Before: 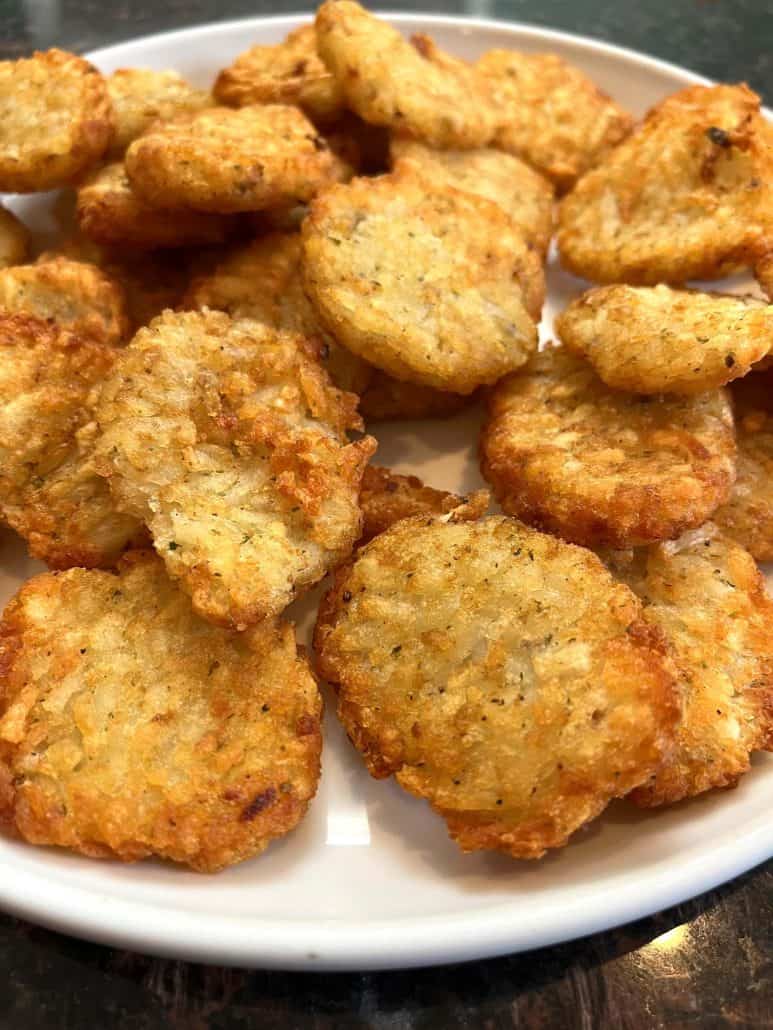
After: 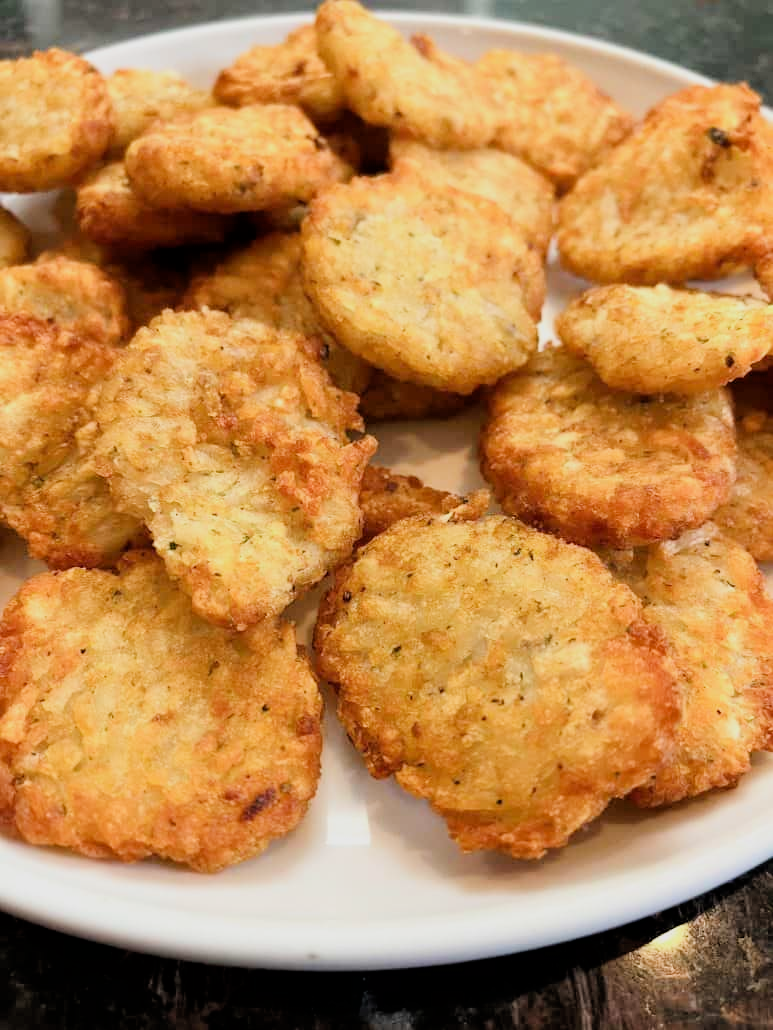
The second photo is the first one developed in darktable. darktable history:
filmic rgb: black relative exposure -4.64 EV, white relative exposure 4.77 EV, hardness 2.35, latitude 37%, contrast 1.044, highlights saturation mix 0.762%, shadows ↔ highlights balance 1.29%, iterations of high-quality reconstruction 10
exposure: exposure 0.64 EV, compensate exposure bias true, compensate highlight preservation false
